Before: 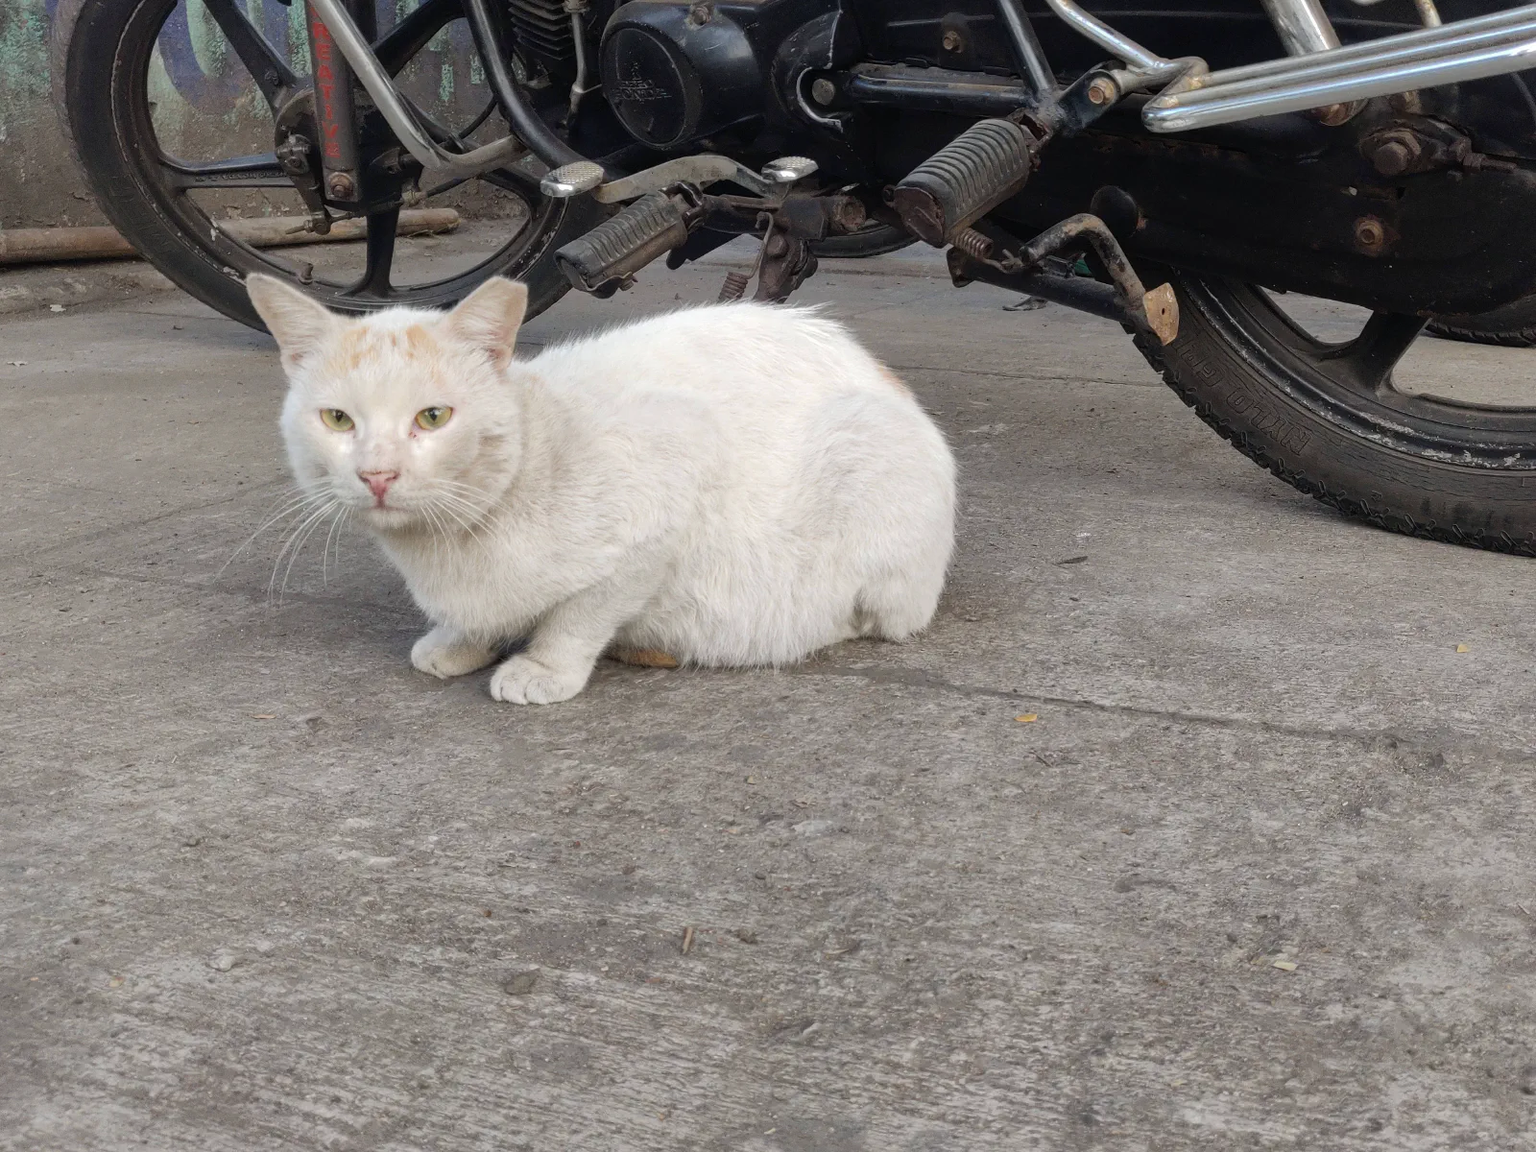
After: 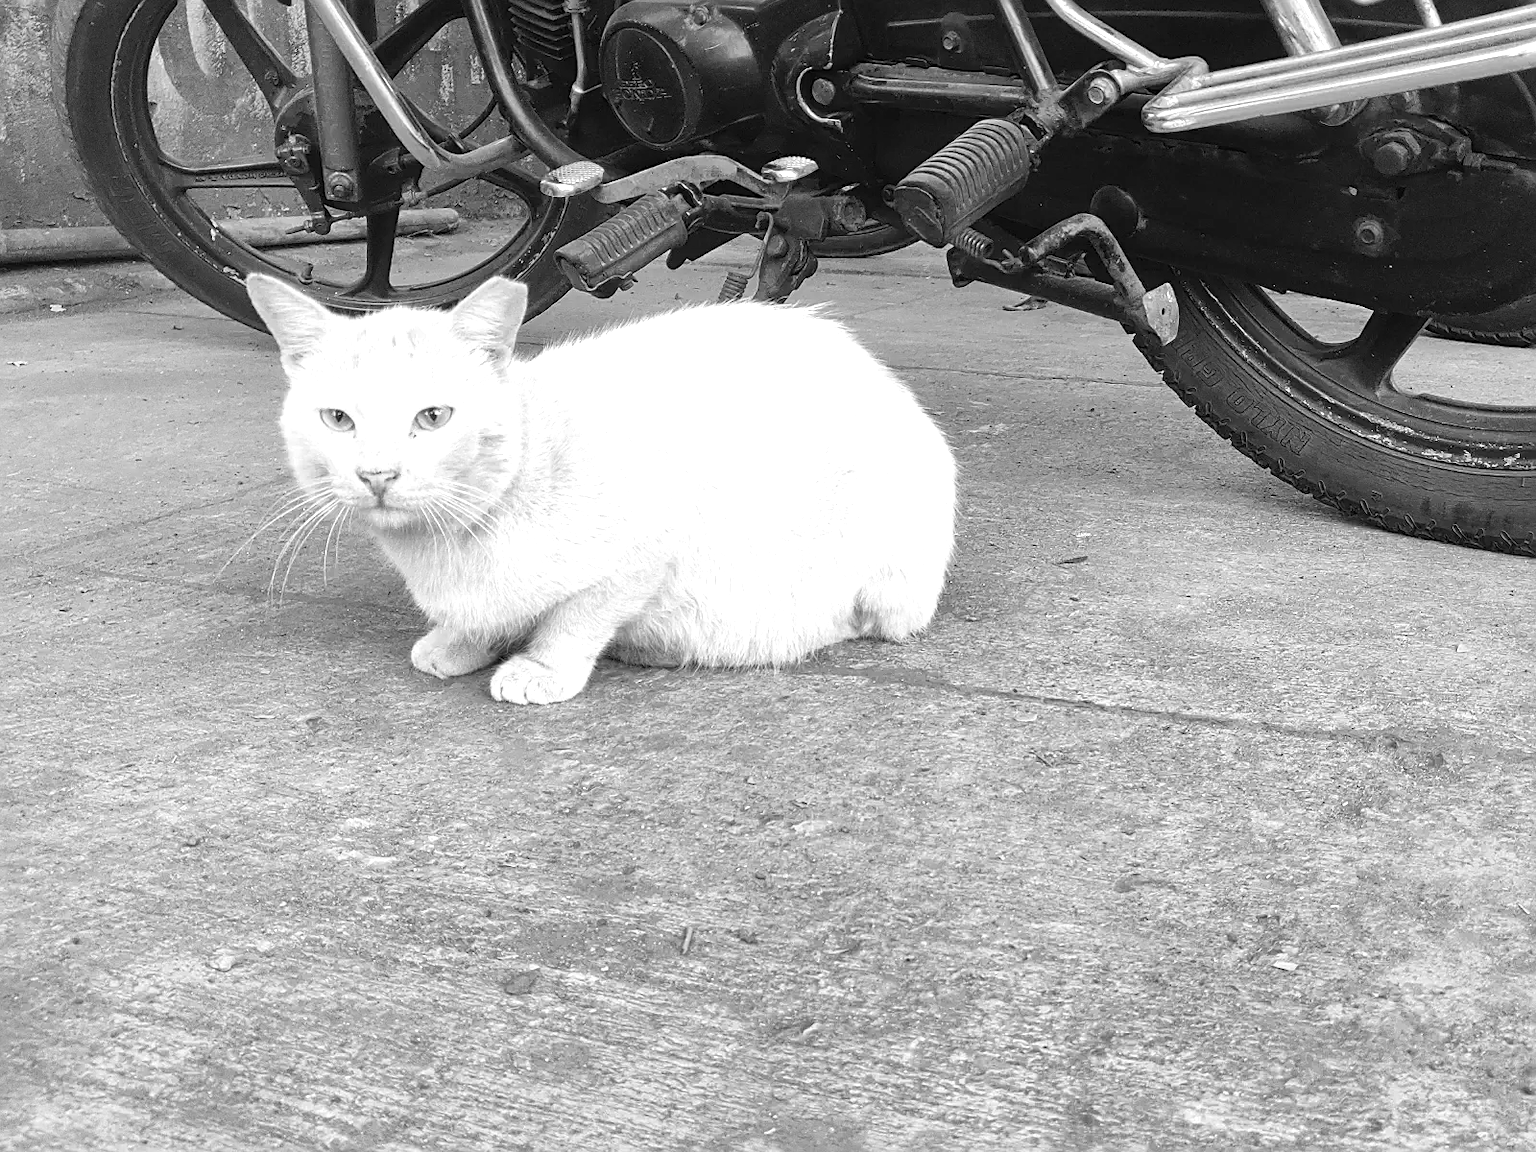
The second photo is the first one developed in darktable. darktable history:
sharpen: on, module defaults
exposure: black level correction 0, exposure 1.1 EV, compensate exposure bias true, compensate highlight preservation false
monochrome: a -74.22, b 78.2
